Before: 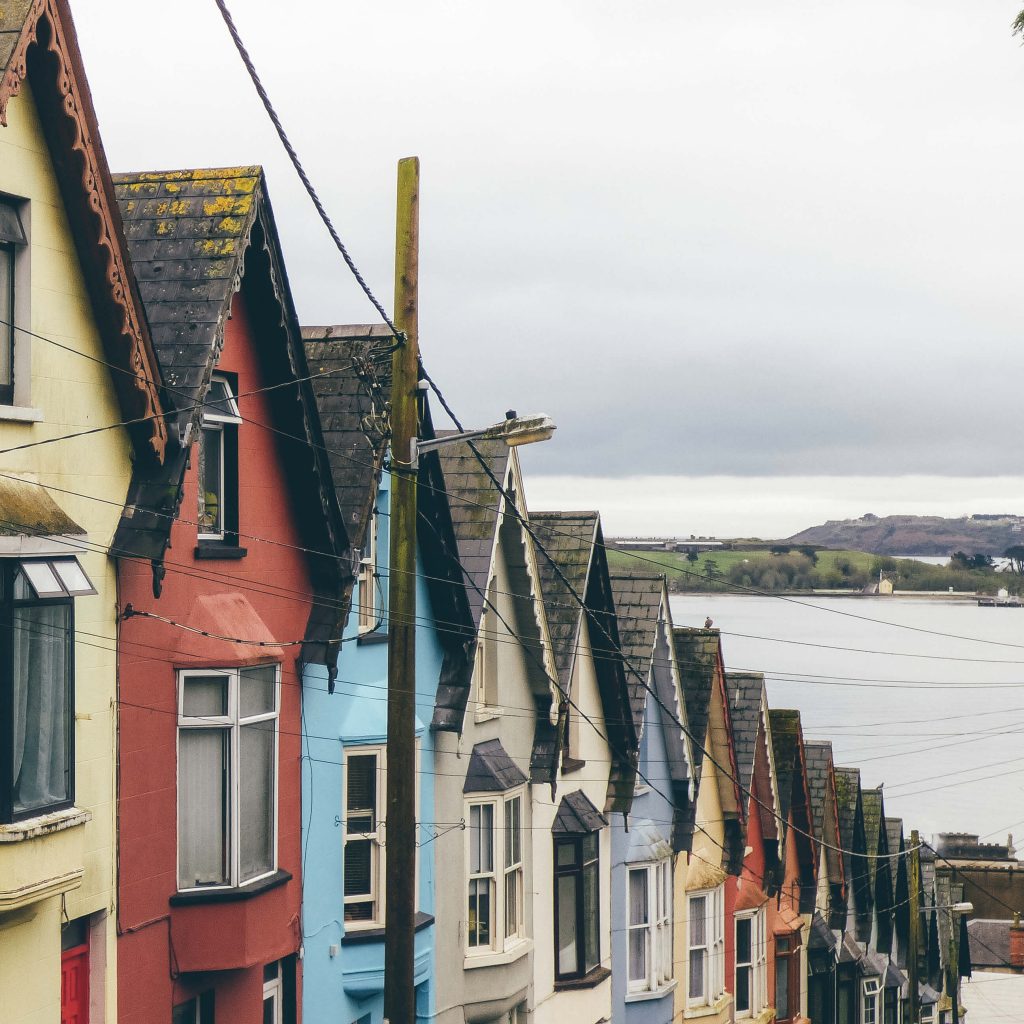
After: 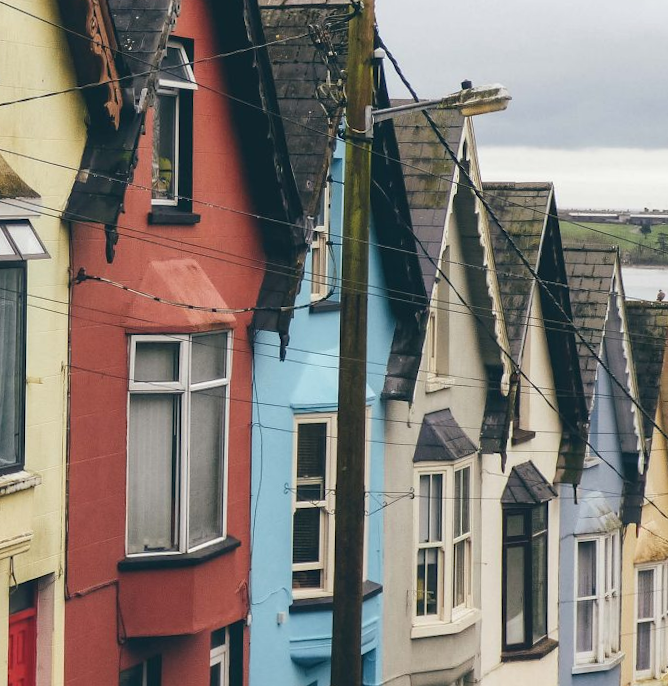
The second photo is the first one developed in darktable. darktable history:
crop and rotate: angle -0.844°, left 3.864%, top 31.993%, right 29.894%
